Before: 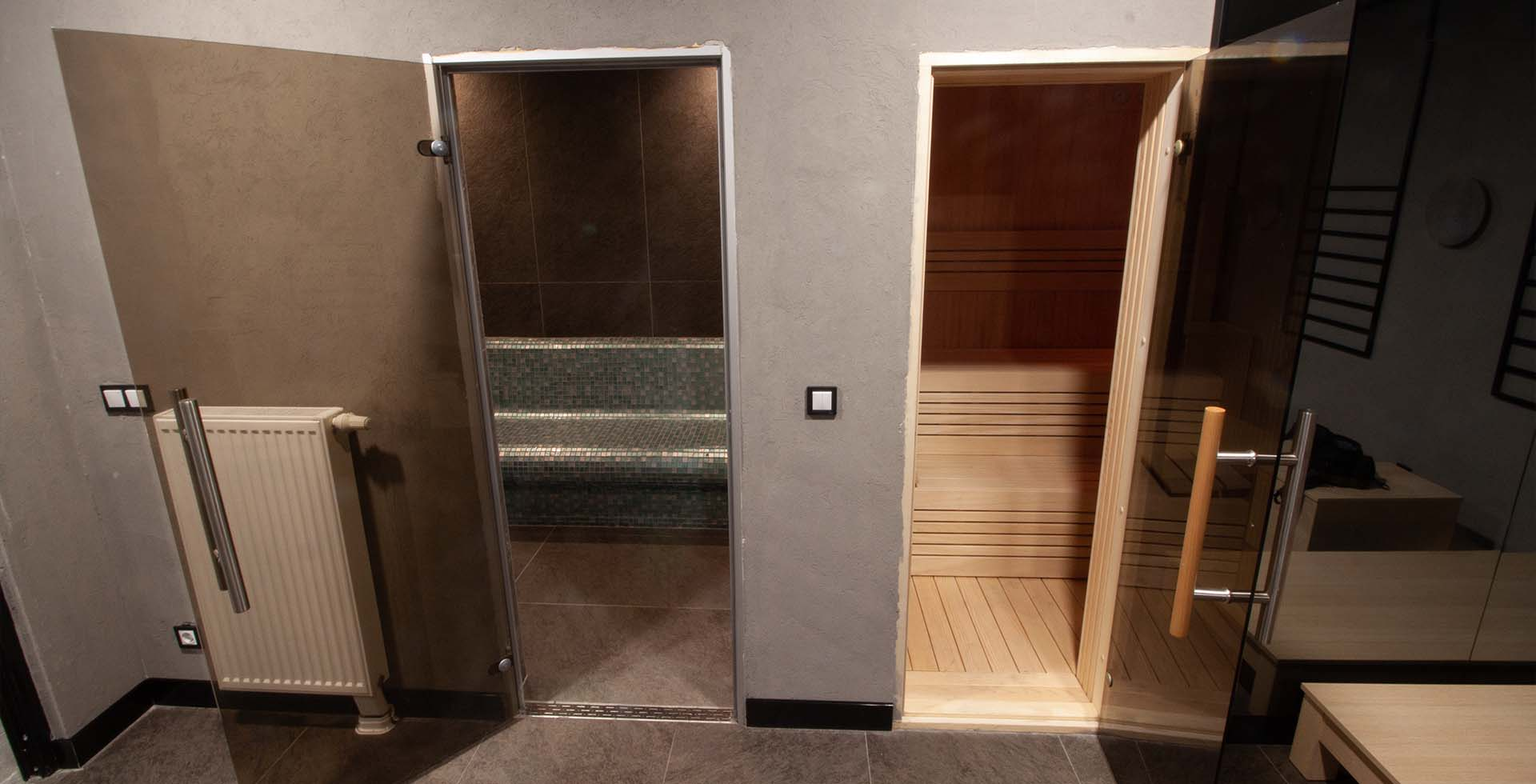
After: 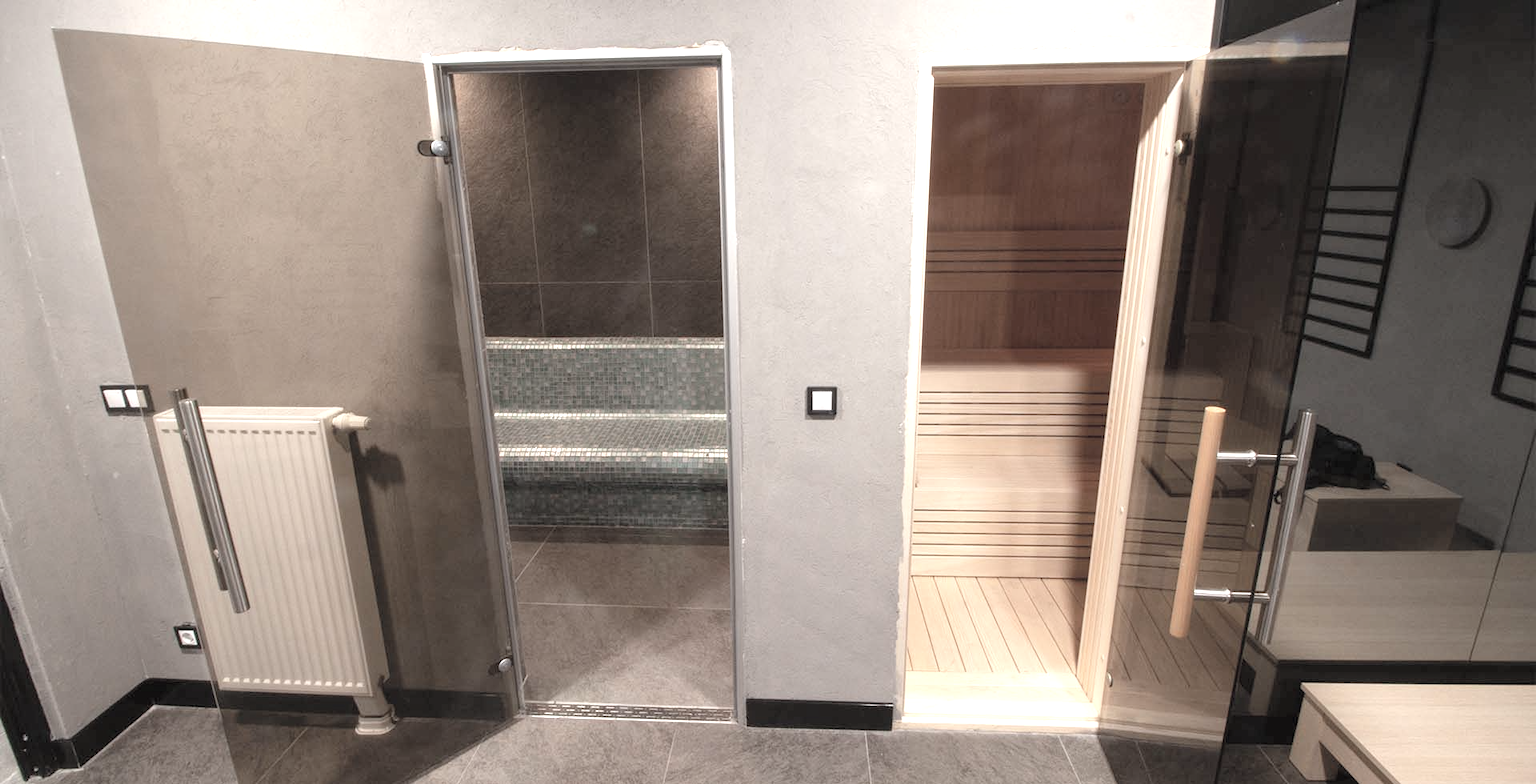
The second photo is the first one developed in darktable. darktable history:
contrast brightness saturation: brightness 0.189, saturation -0.514
exposure: black level correction 0, exposure 1.001 EV, compensate highlight preservation false
